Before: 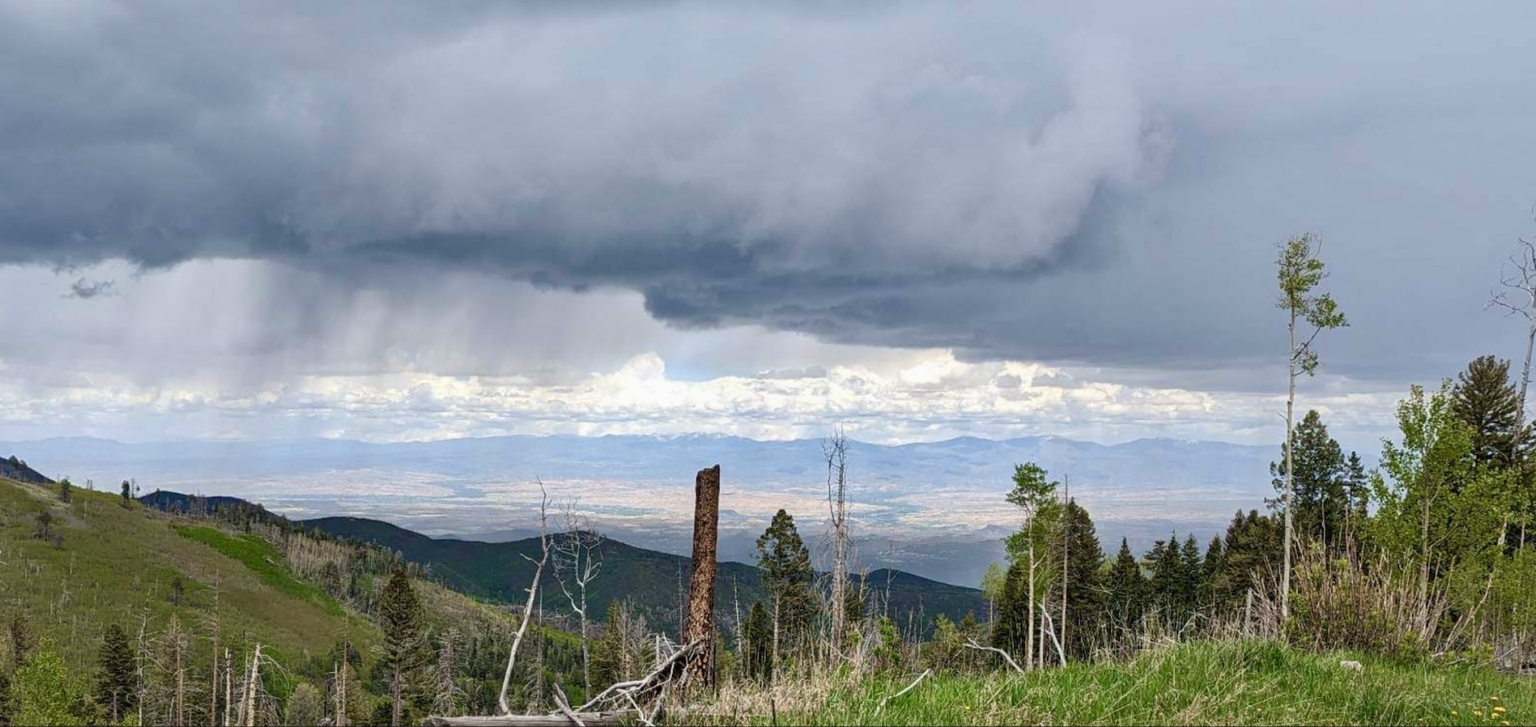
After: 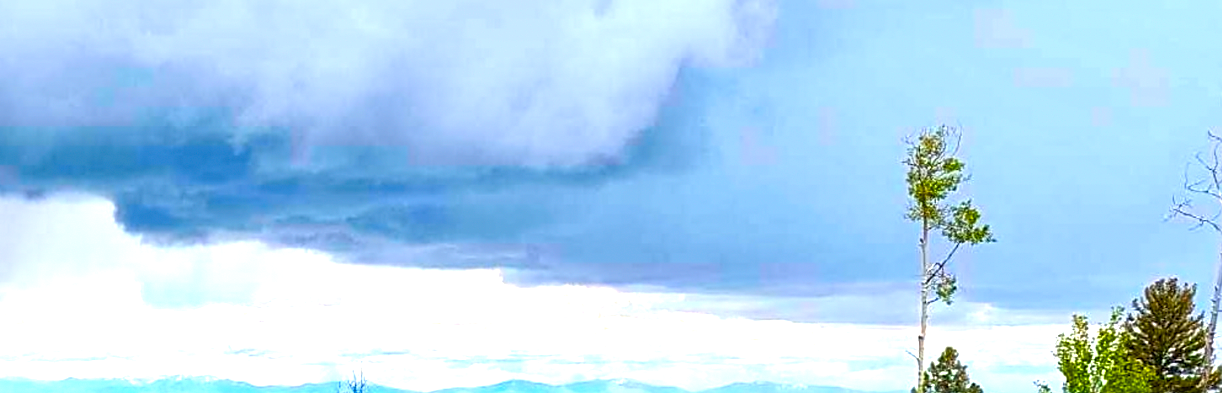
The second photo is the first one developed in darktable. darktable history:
exposure: black level correction 0, compensate exposure bias true, compensate highlight preservation false
color balance rgb: linear chroma grading › global chroma 10%, perceptual saturation grading › global saturation 40%, perceptual brilliance grading › global brilliance 30%, global vibrance 20%
sharpen: on, module defaults
crop: left 36.005%, top 18.293%, right 0.31%, bottom 38.444%
contrast brightness saturation: brightness -0.02, saturation 0.35
